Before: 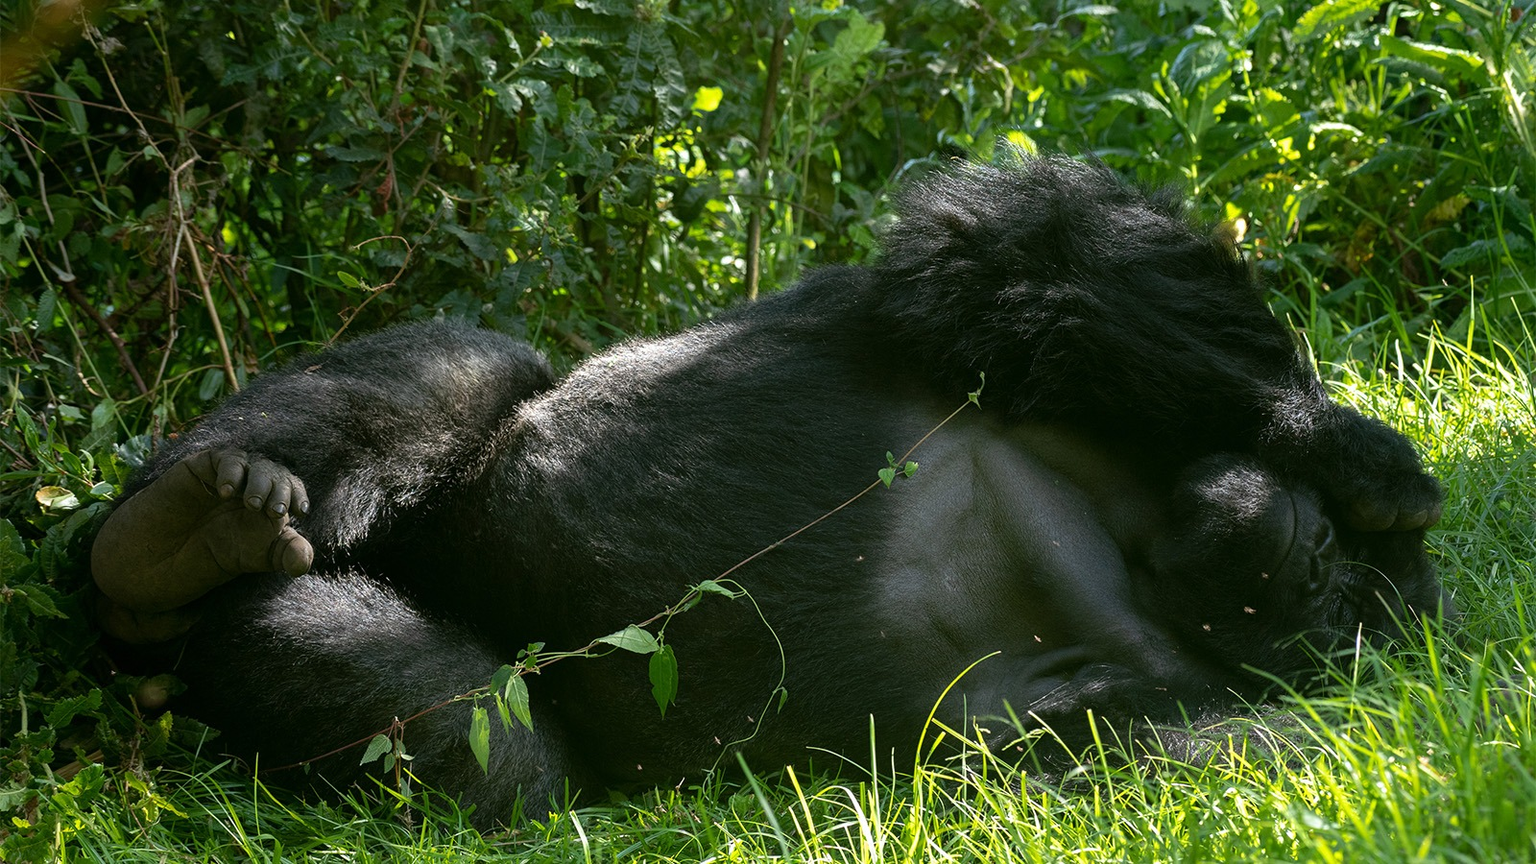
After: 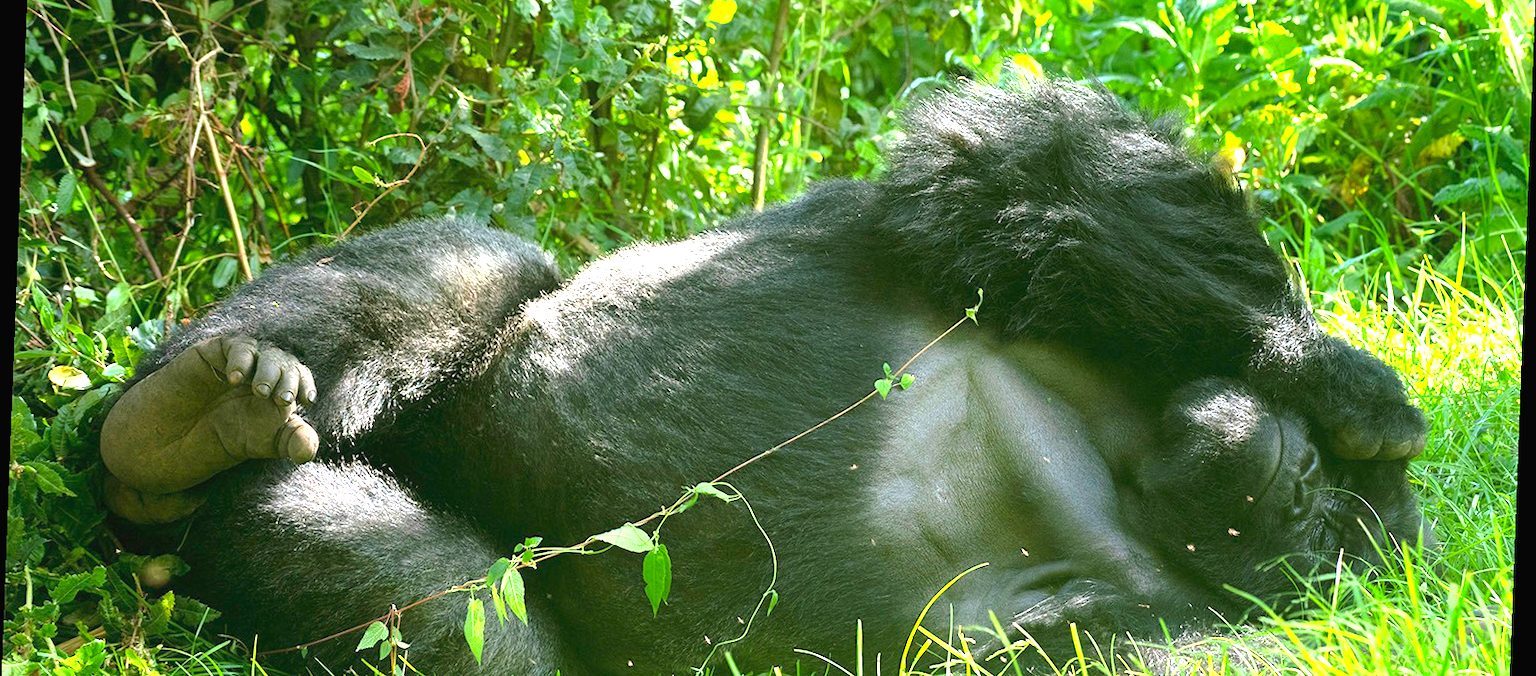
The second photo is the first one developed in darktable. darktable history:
crop and rotate: top 12.5%, bottom 12.5%
exposure: black level correction 0, exposure 2.088 EV, compensate exposure bias true, compensate highlight preservation false
contrast brightness saturation: contrast 0.07, brightness 0.08, saturation 0.18
shadows and highlights: shadows 10, white point adjustment 1, highlights -40
rotate and perspective: rotation 2.17°, automatic cropping off
